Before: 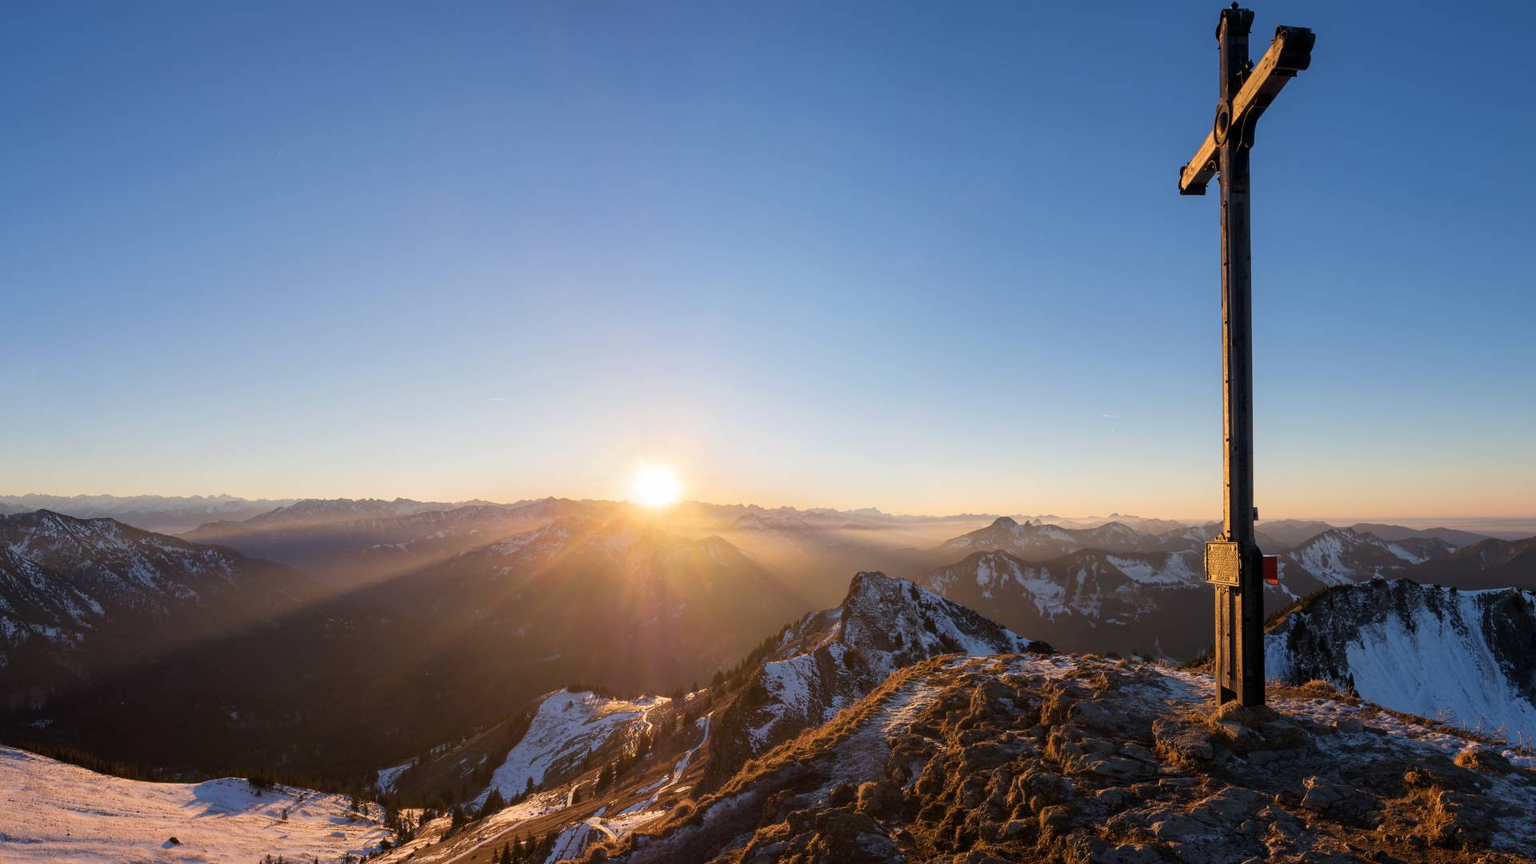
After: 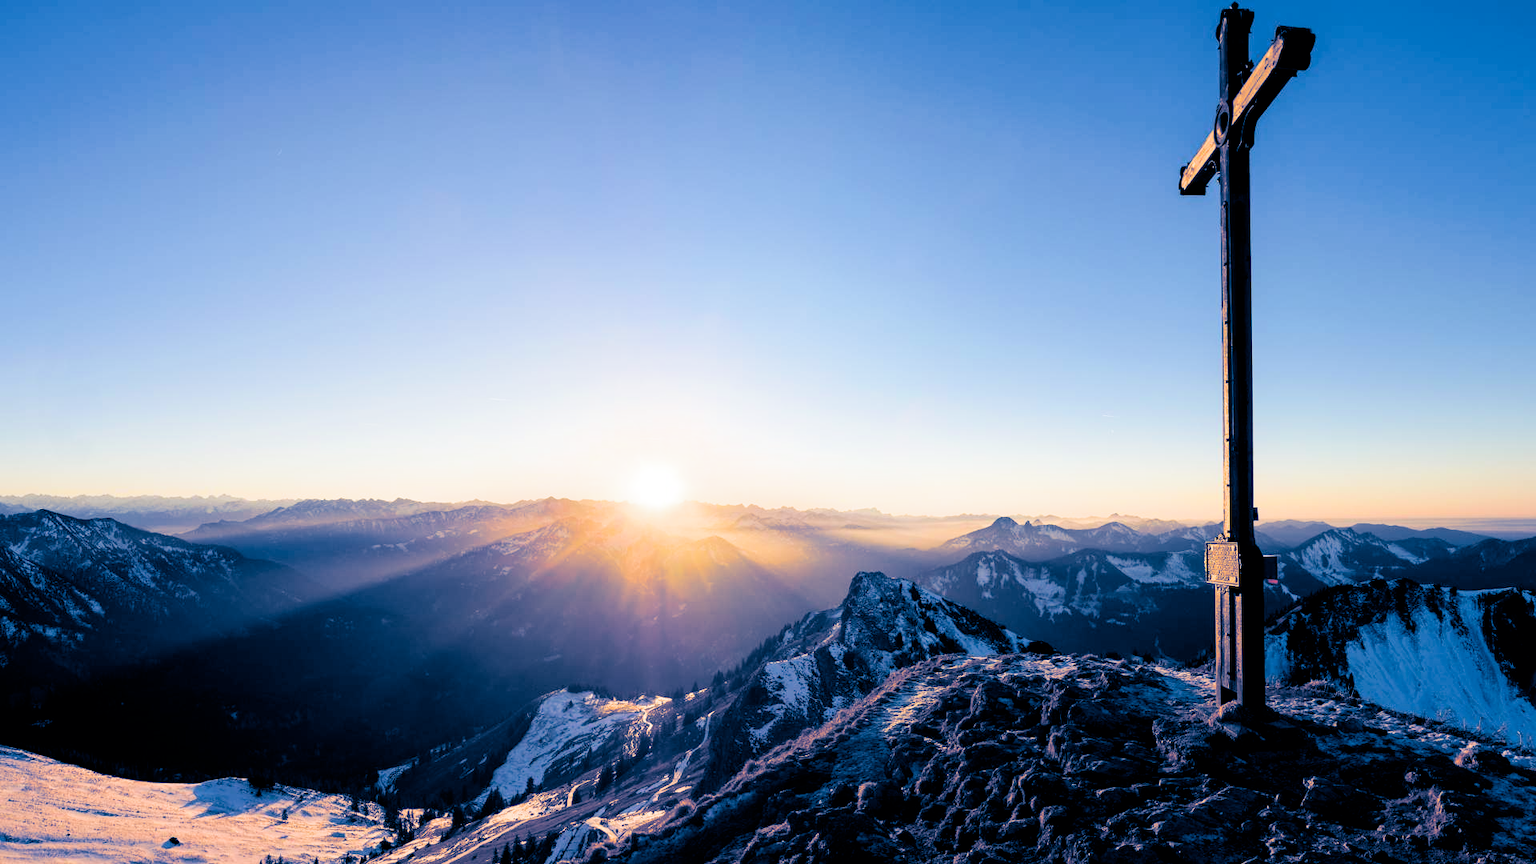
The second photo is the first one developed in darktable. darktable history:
filmic rgb: black relative exposure -3.92 EV, white relative exposure 3.14 EV, hardness 2.87
split-toning: shadows › hue 226.8°, shadows › saturation 1, highlights › saturation 0, balance -61.41
exposure: black level correction 0, exposure 0.7 EV, compensate exposure bias true, compensate highlight preservation false
